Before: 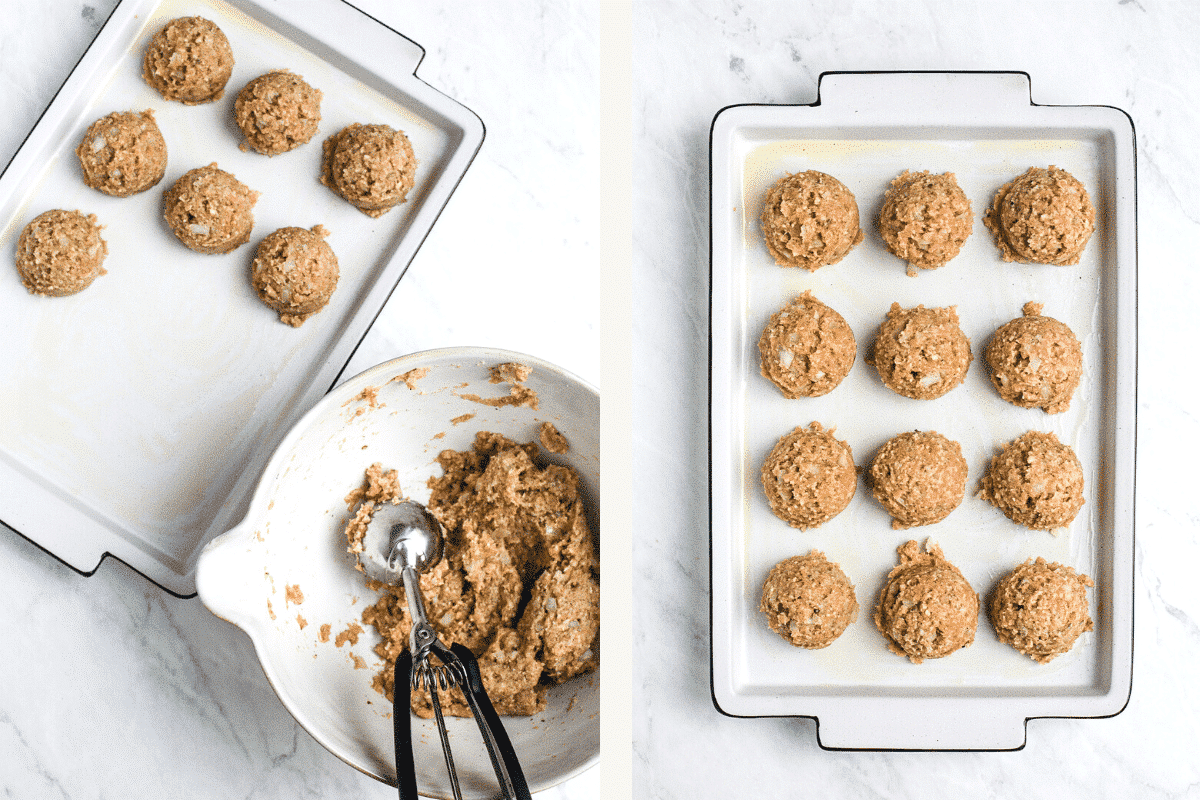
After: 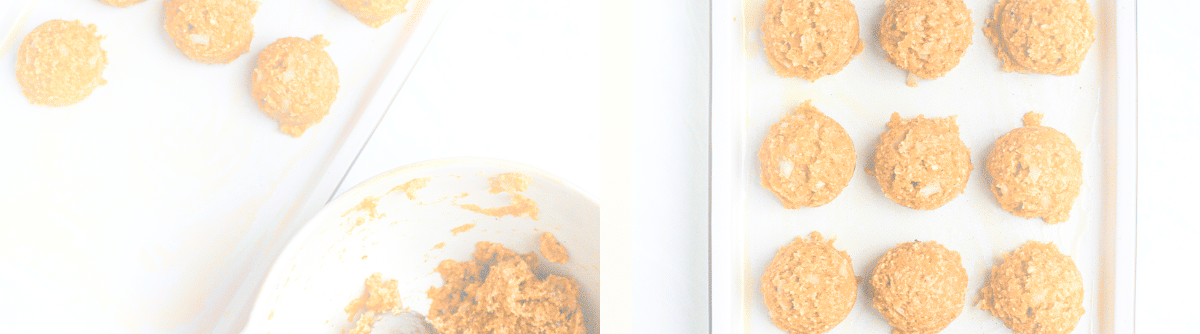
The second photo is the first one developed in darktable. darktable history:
crop and rotate: top 23.84%, bottom 34.294%
bloom: on, module defaults
